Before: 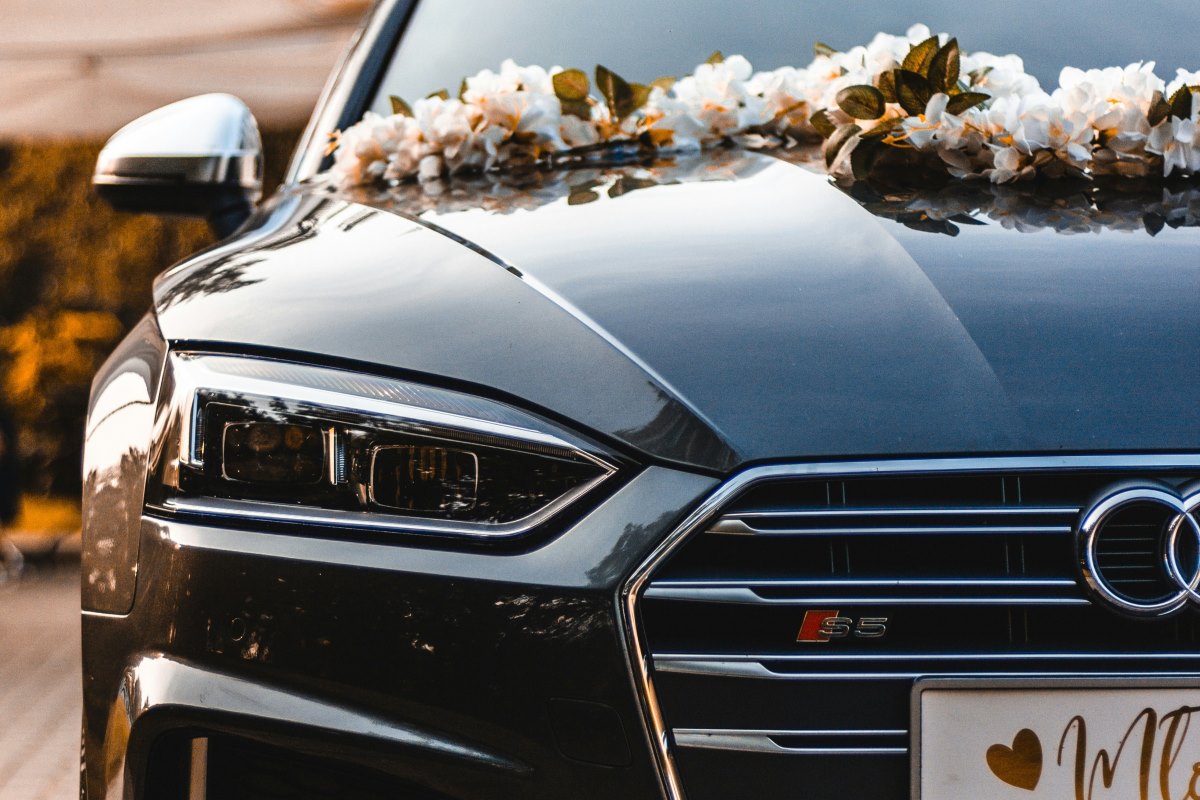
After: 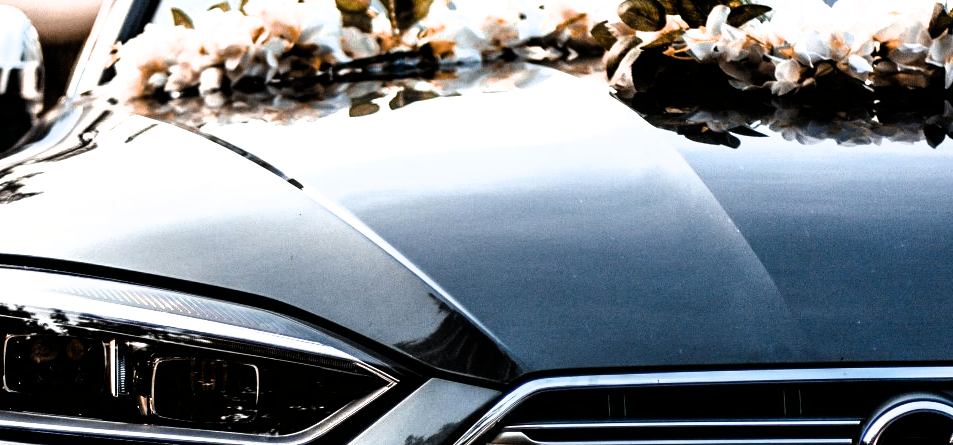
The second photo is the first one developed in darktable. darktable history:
crop: left 18.29%, top 11.102%, right 2.286%, bottom 33.185%
exposure: exposure 0.201 EV, compensate highlight preservation false
filmic rgb: black relative exposure -8.26 EV, white relative exposure 2.24 EV, hardness 7.19, latitude 85.02%, contrast 1.711, highlights saturation mix -3%, shadows ↔ highlights balance -2.11%
